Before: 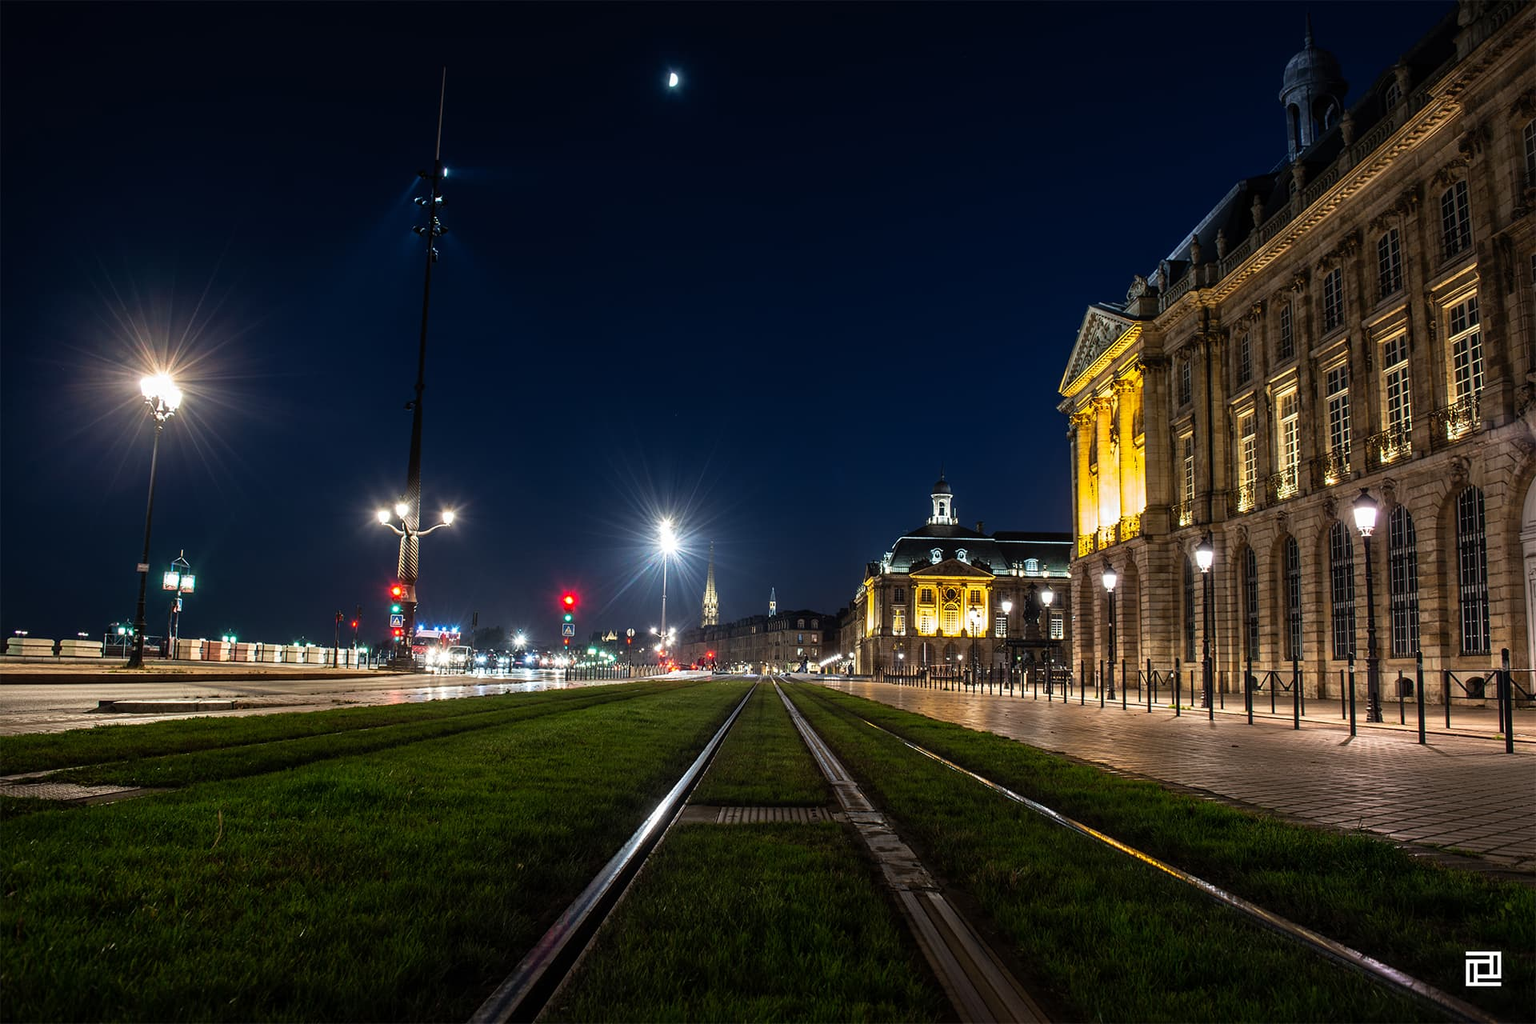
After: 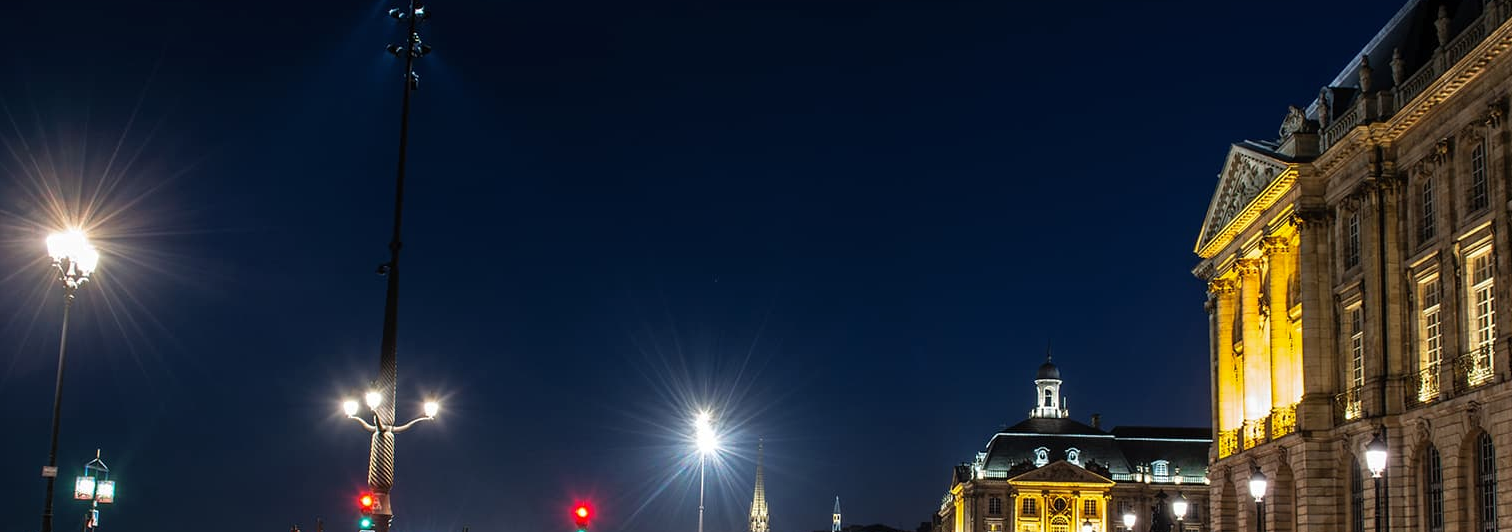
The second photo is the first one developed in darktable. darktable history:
crop: left 6.769%, top 18.668%, right 14.466%, bottom 39.755%
shadows and highlights: radius 126.7, shadows 21.27, highlights -22.87, low approximation 0.01
